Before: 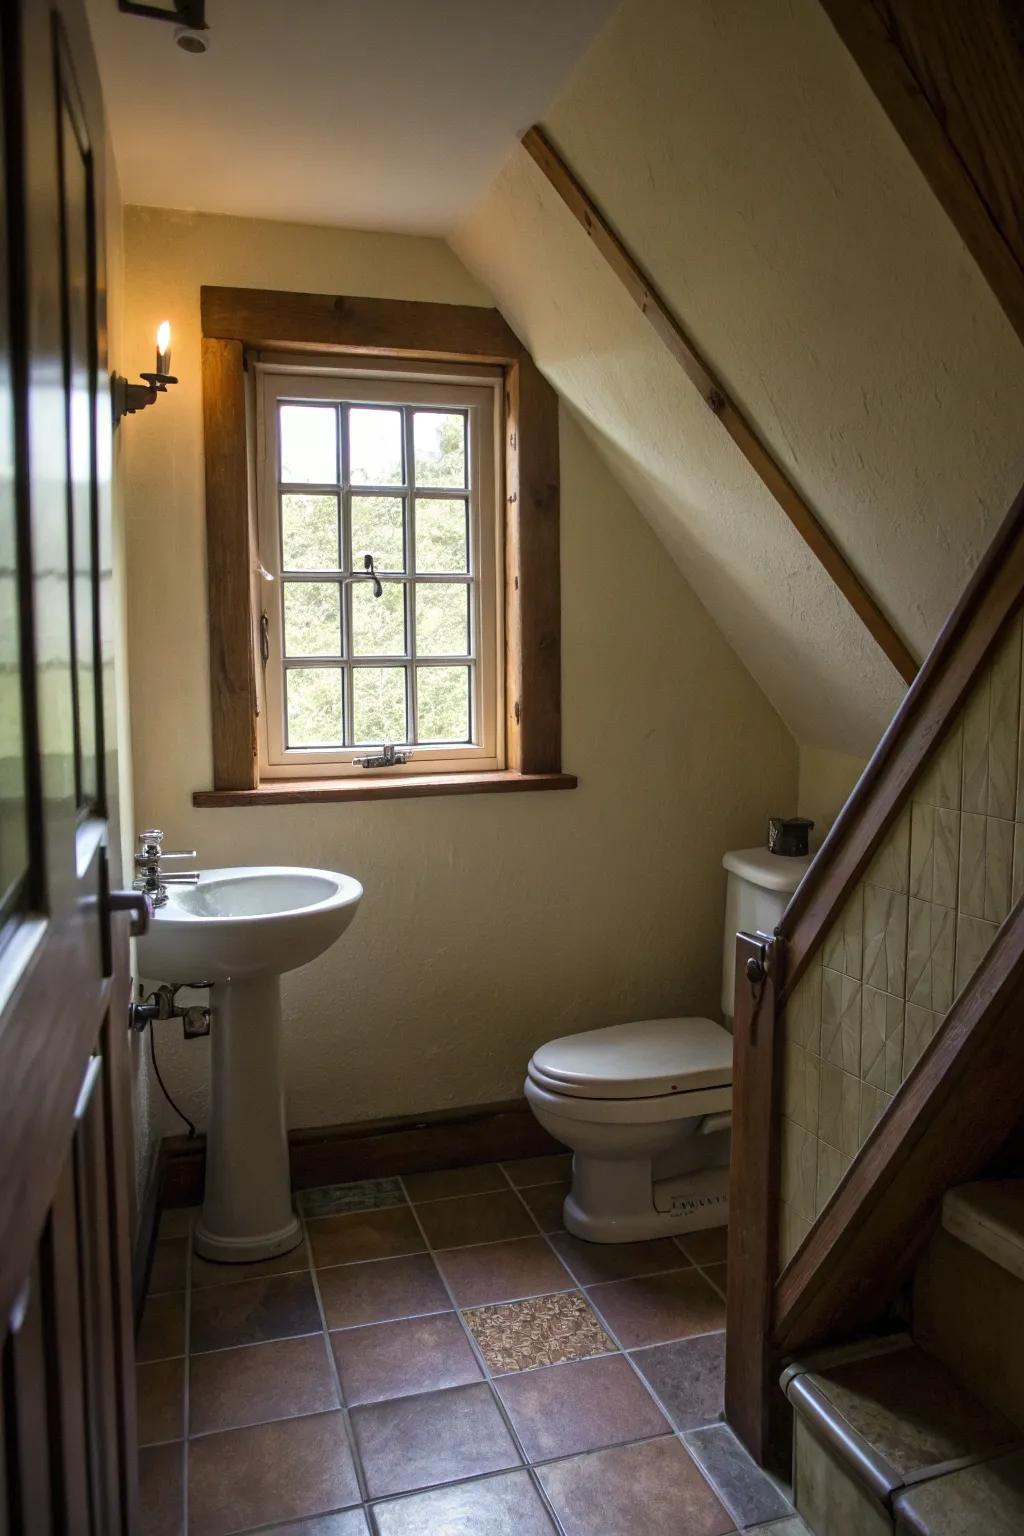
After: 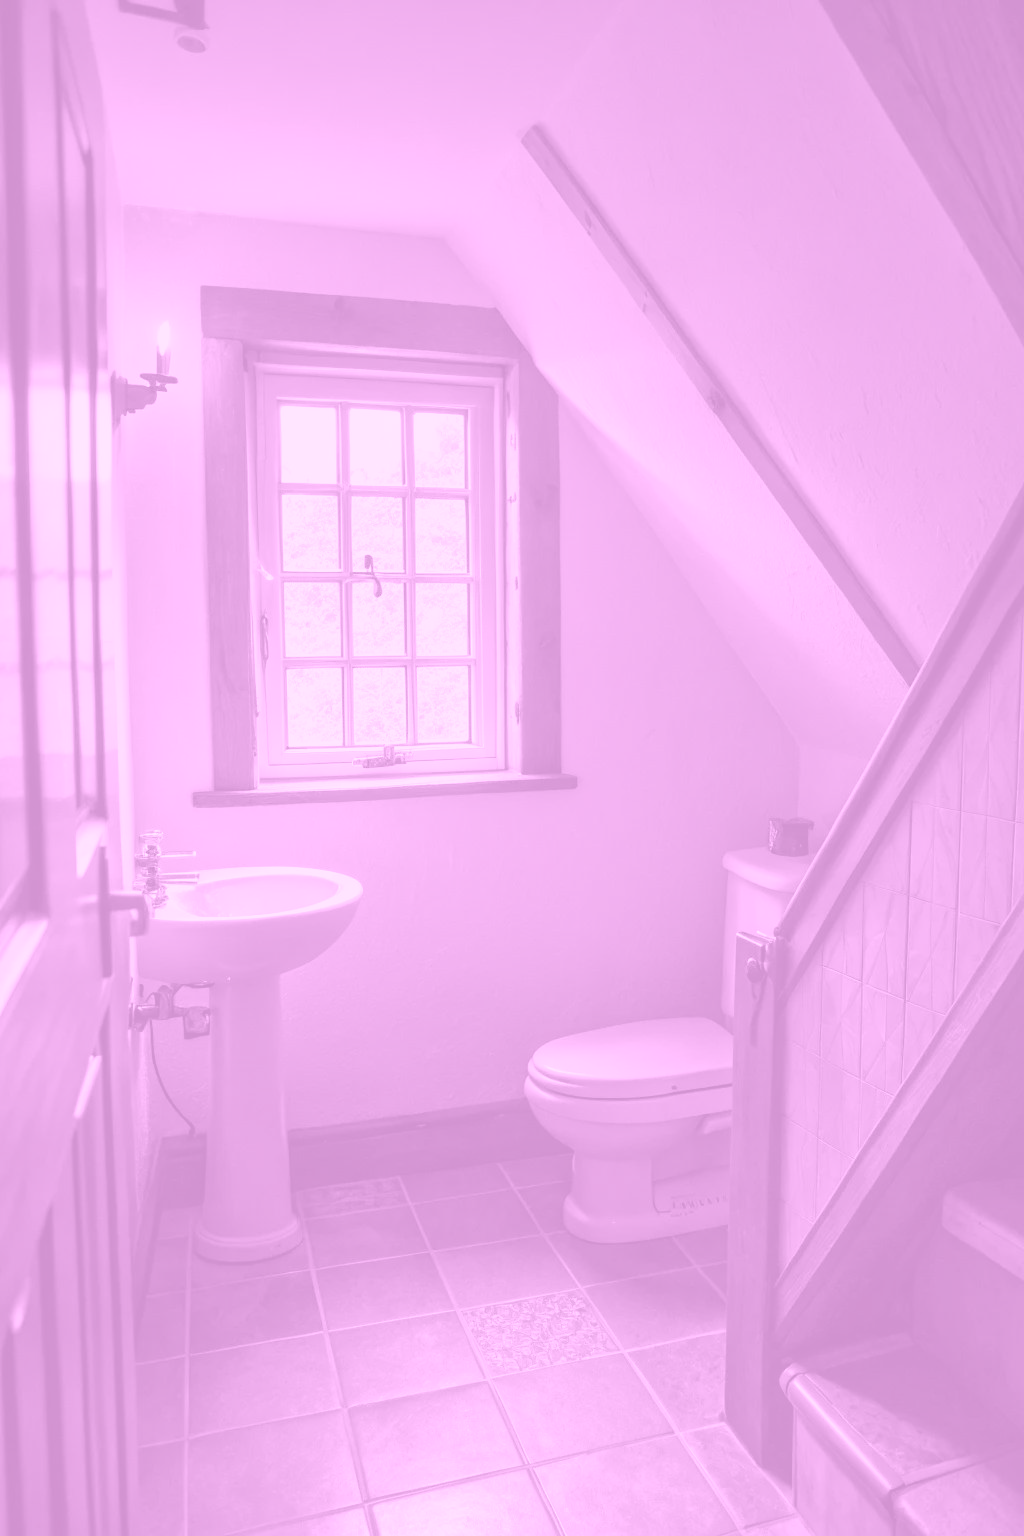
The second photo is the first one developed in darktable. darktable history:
shadows and highlights: shadows 32, highlights -32, soften with gaussian
colorize: hue 331.2°, saturation 75%, source mix 30.28%, lightness 70.52%, version 1
